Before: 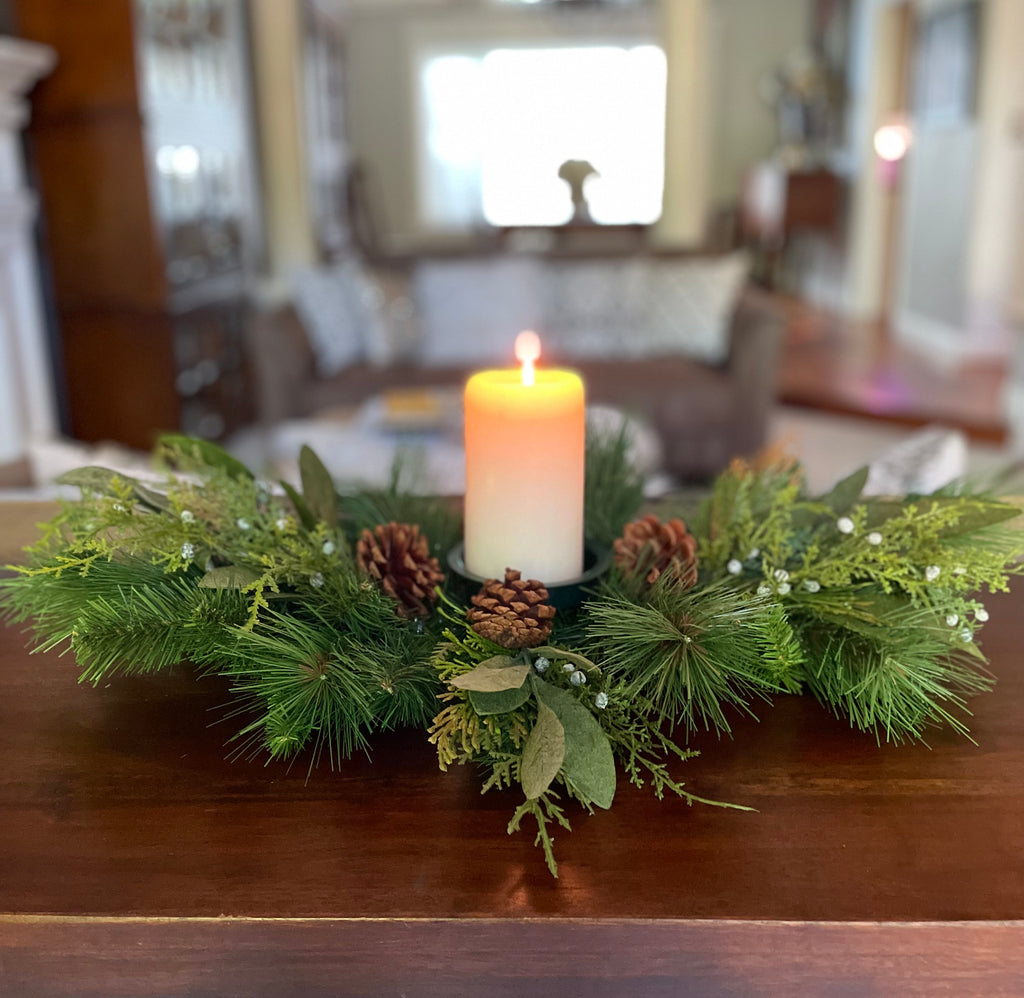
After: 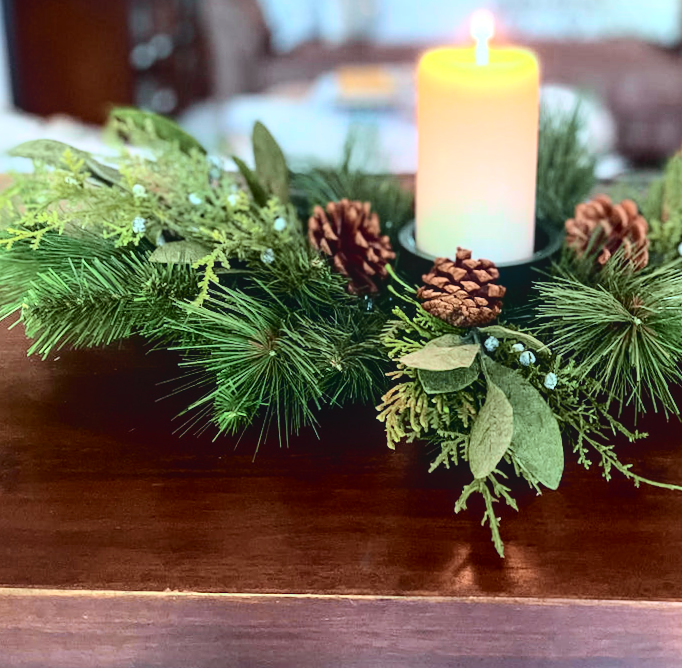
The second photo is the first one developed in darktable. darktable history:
tone curve: curves: ch0 [(0, 0.023) (0.087, 0.065) (0.184, 0.168) (0.45, 0.54) (0.57, 0.683) (0.722, 0.825) (0.877, 0.948) (1, 1)]; ch1 [(0, 0) (0.388, 0.369) (0.44, 0.44) (0.489, 0.481) (0.534, 0.561) (0.657, 0.659) (1, 1)]; ch2 [(0, 0) (0.353, 0.317) (0.408, 0.427) (0.472, 0.46) (0.5, 0.496) (0.537, 0.534) (0.576, 0.592) (0.625, 0.631) (1, 1)], color space Lab, independent channels, preserve colors none
crop and rotate: angle -0.867°, left 4.051%, top 31.962%, right 28.258%
local contrast: detail 110%
color correction: highlights a* -10.22, highlights b* -9.98
contrast brightness saturation: contrast 0.154, brightness 0.054
tone equalizer: -8 EV -0.783 EV, -7 EV -0.723 EV, -6 EV -0.585 EV, -5 EV -0.392 EV, -3 EV 0.401 EV, -2 EV 0.6 EV, -1 EV 0.689 EV, +0 EV 0.742 EV
